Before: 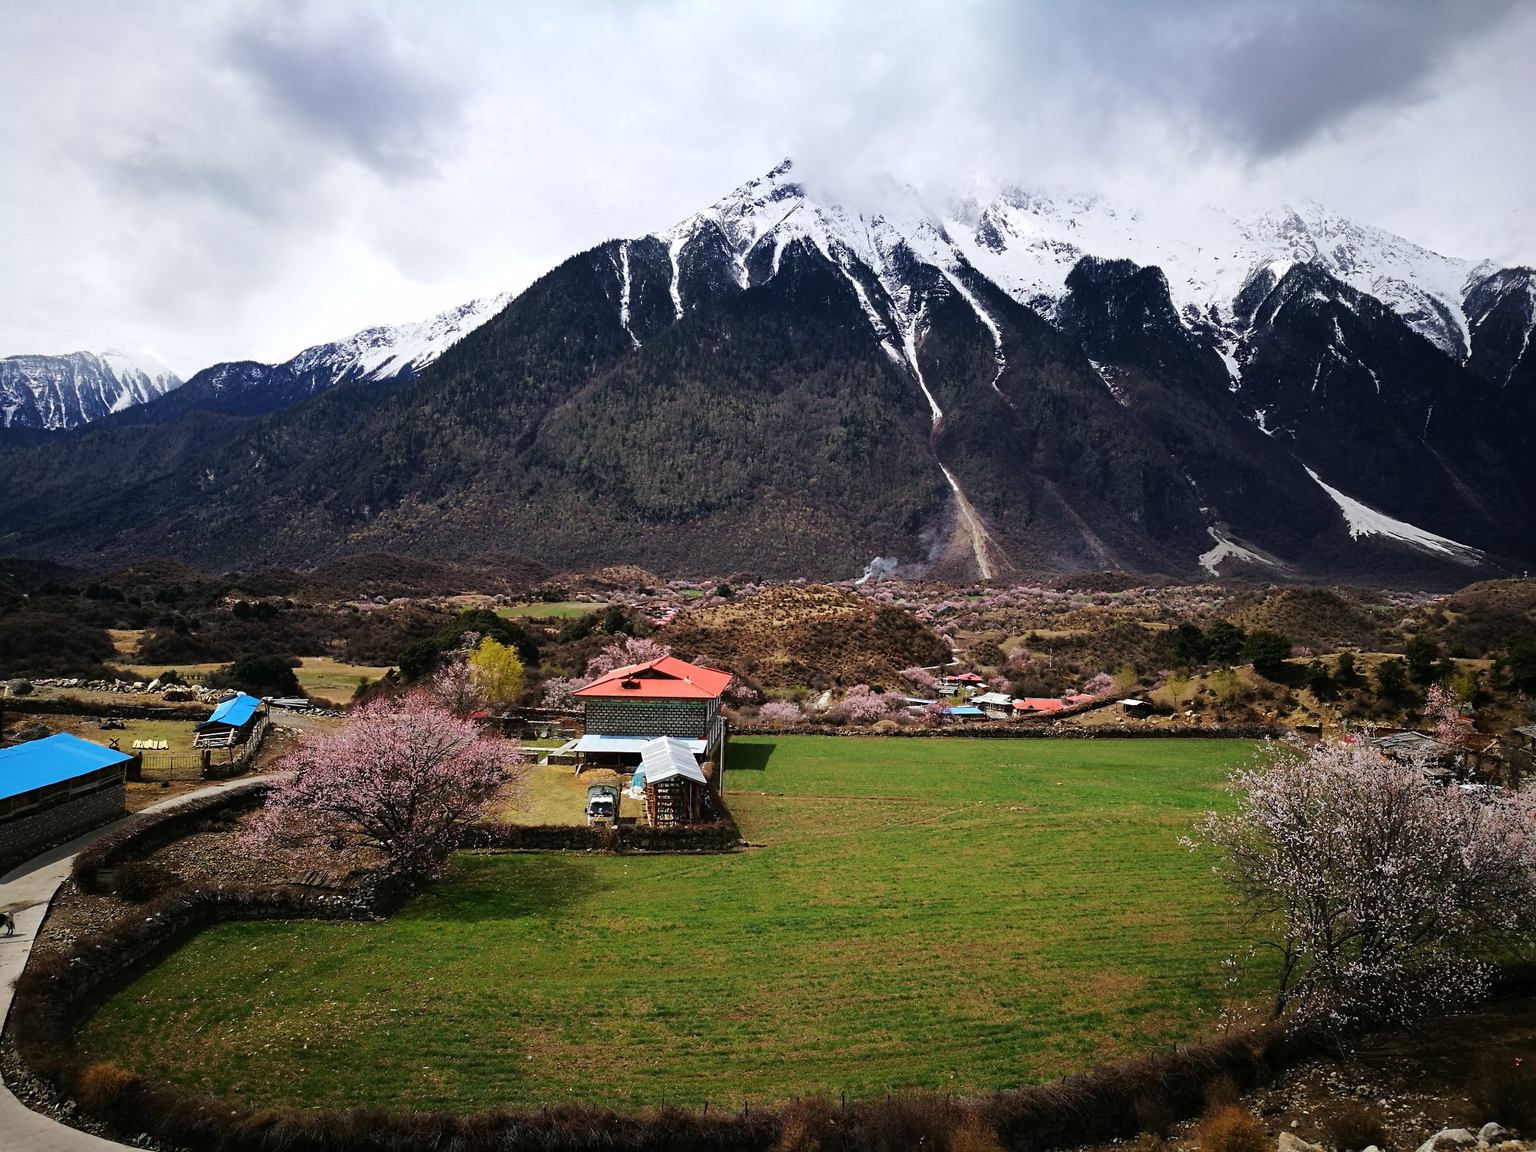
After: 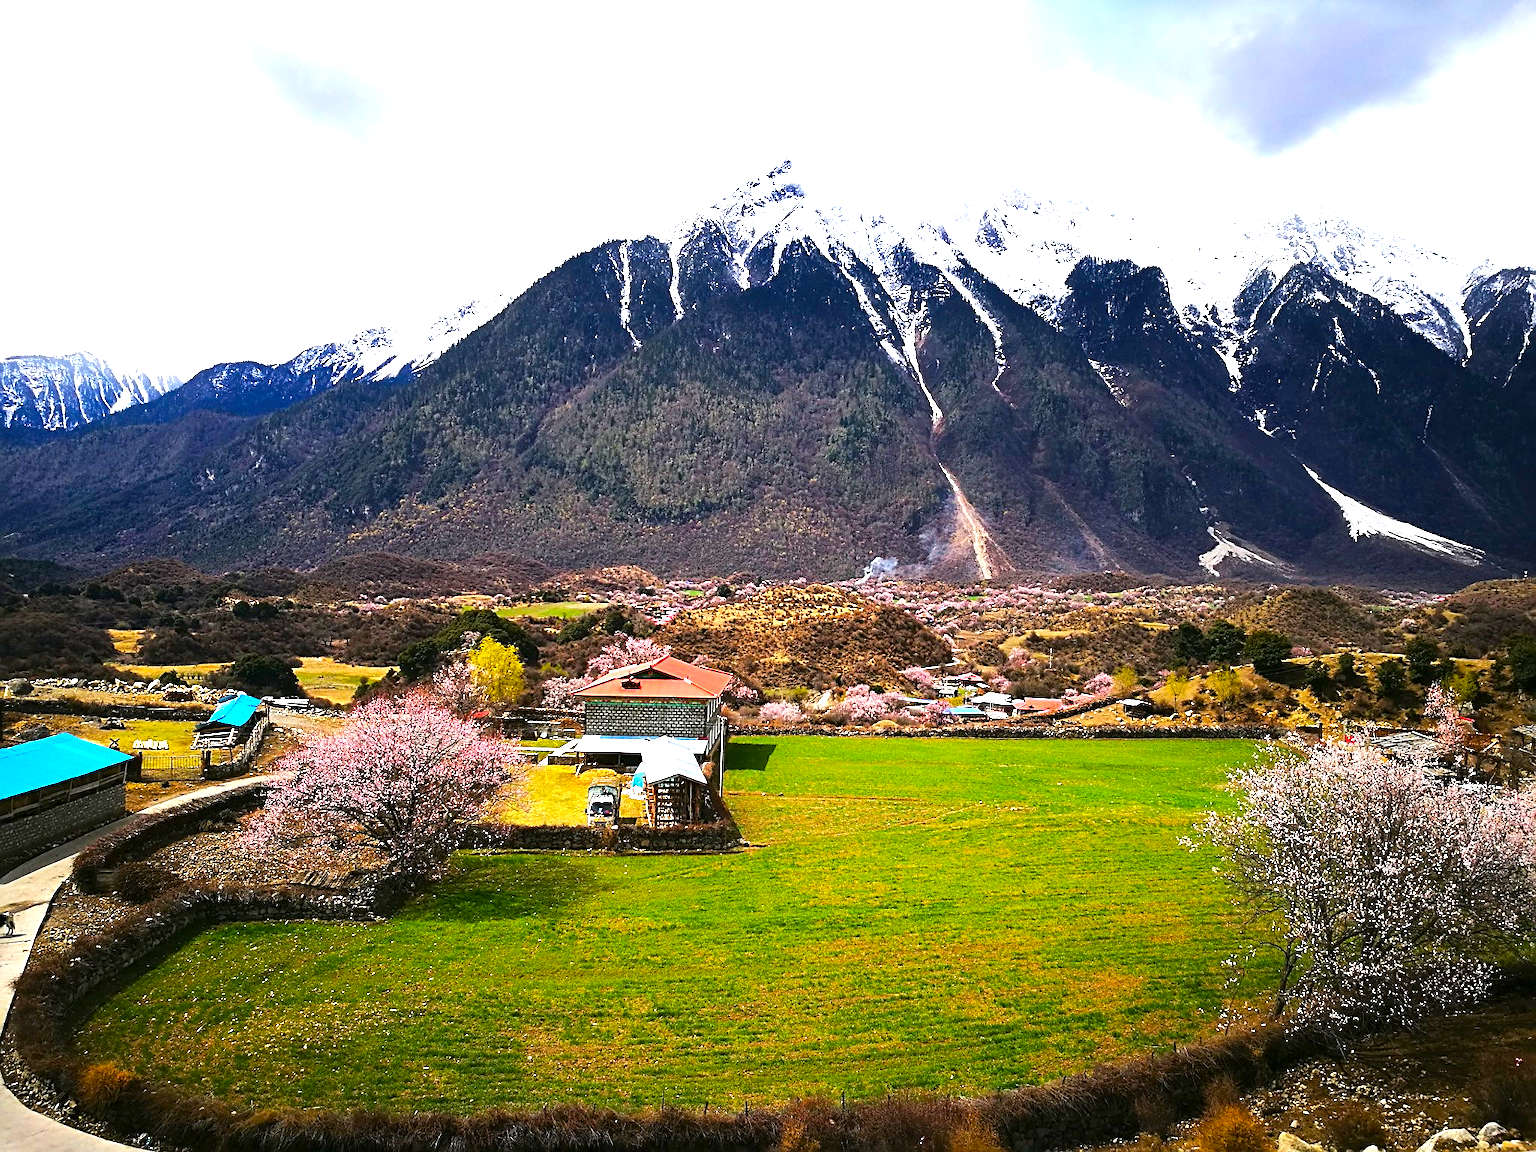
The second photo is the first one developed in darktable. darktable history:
sharpen: on, module defaults
exposure: exposure 1.25 EV, compensate exposure bias true, compensate highlight preservation false
color balance rgb: linear chroma grading › global chroma 15%, perceptual saturation grading › global saturation 30%
